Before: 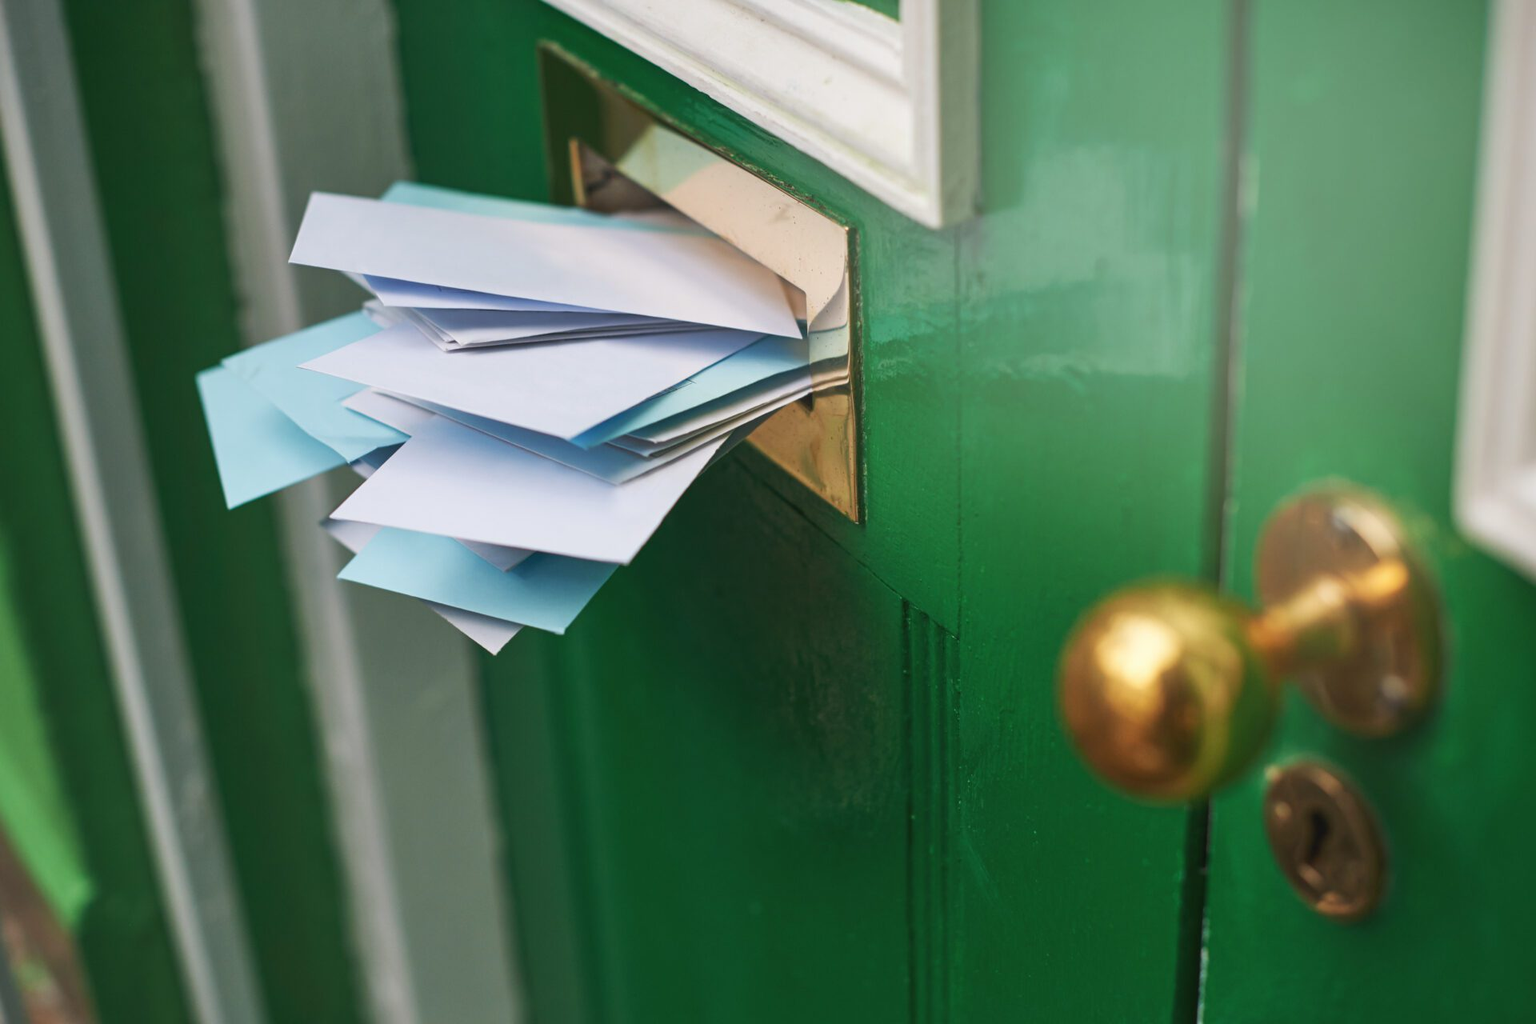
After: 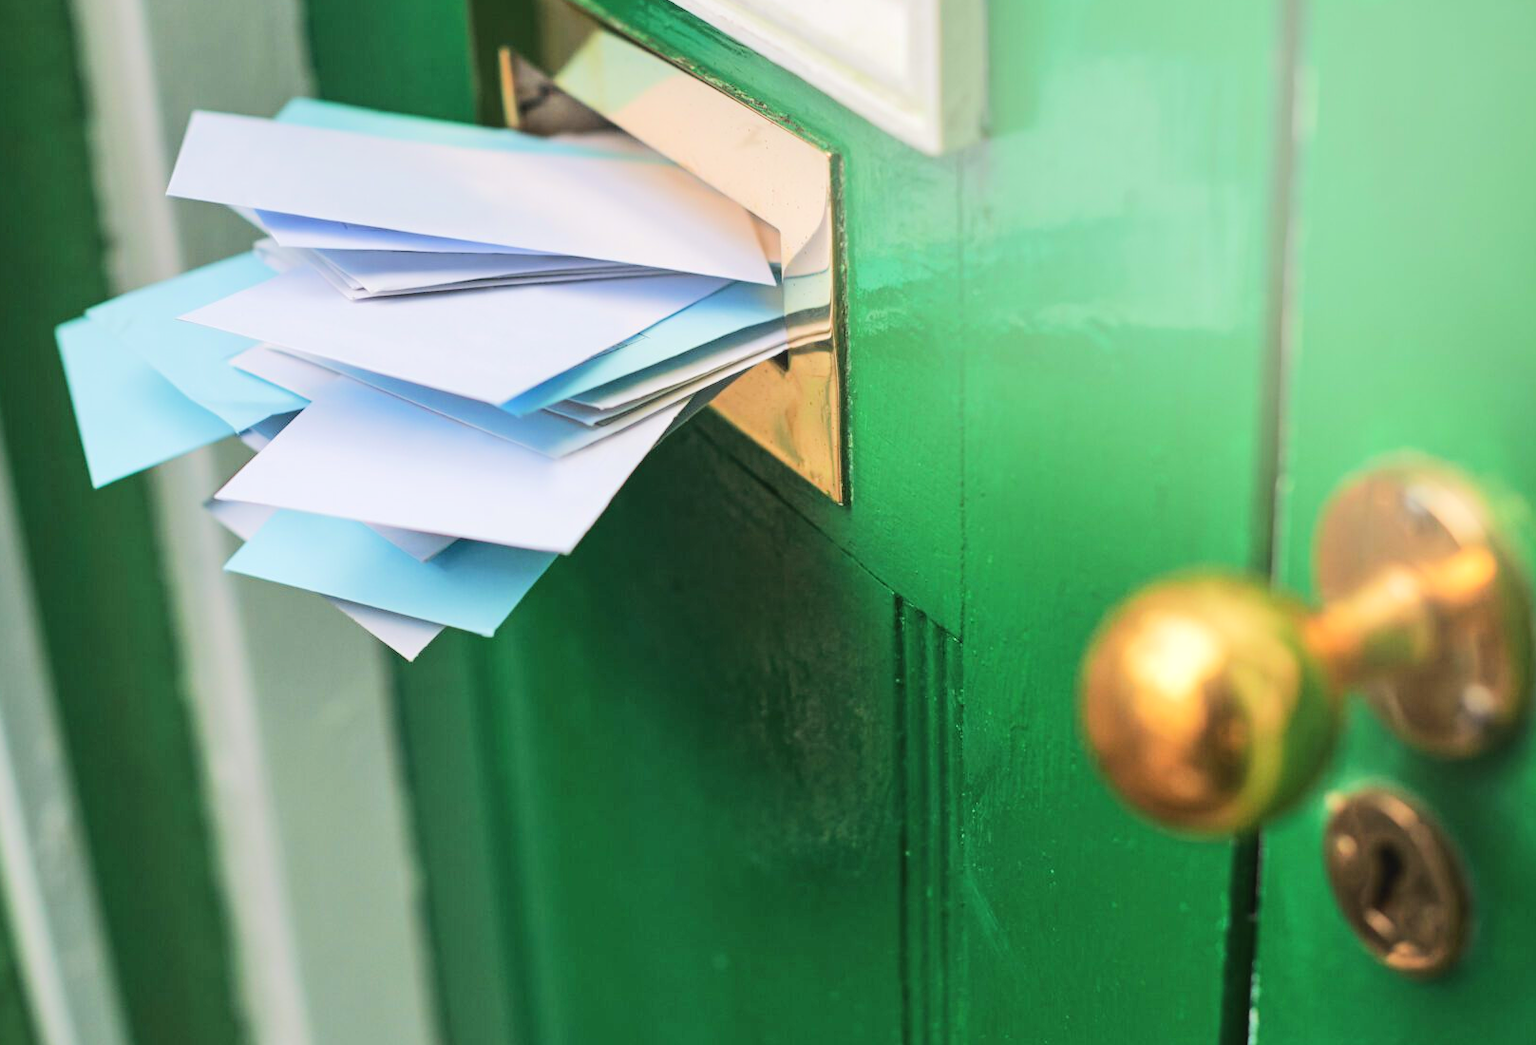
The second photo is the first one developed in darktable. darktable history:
crop and rotate: left 9.694%, top 9.684%, right 6.075%, bottom 4.232%
tone equalizer: -7 EV 0.155 EV, -6 EV 0.566 EV, -5 EV 1.16 EV, -4 EV 1.34 EV, -3 EV 1.15 EV, -2 EV 0.6 EV, -1 EV 0.155 EV, edges refinement/feathering 500, mask exposure compensation -1.57 EV, preserve details no
